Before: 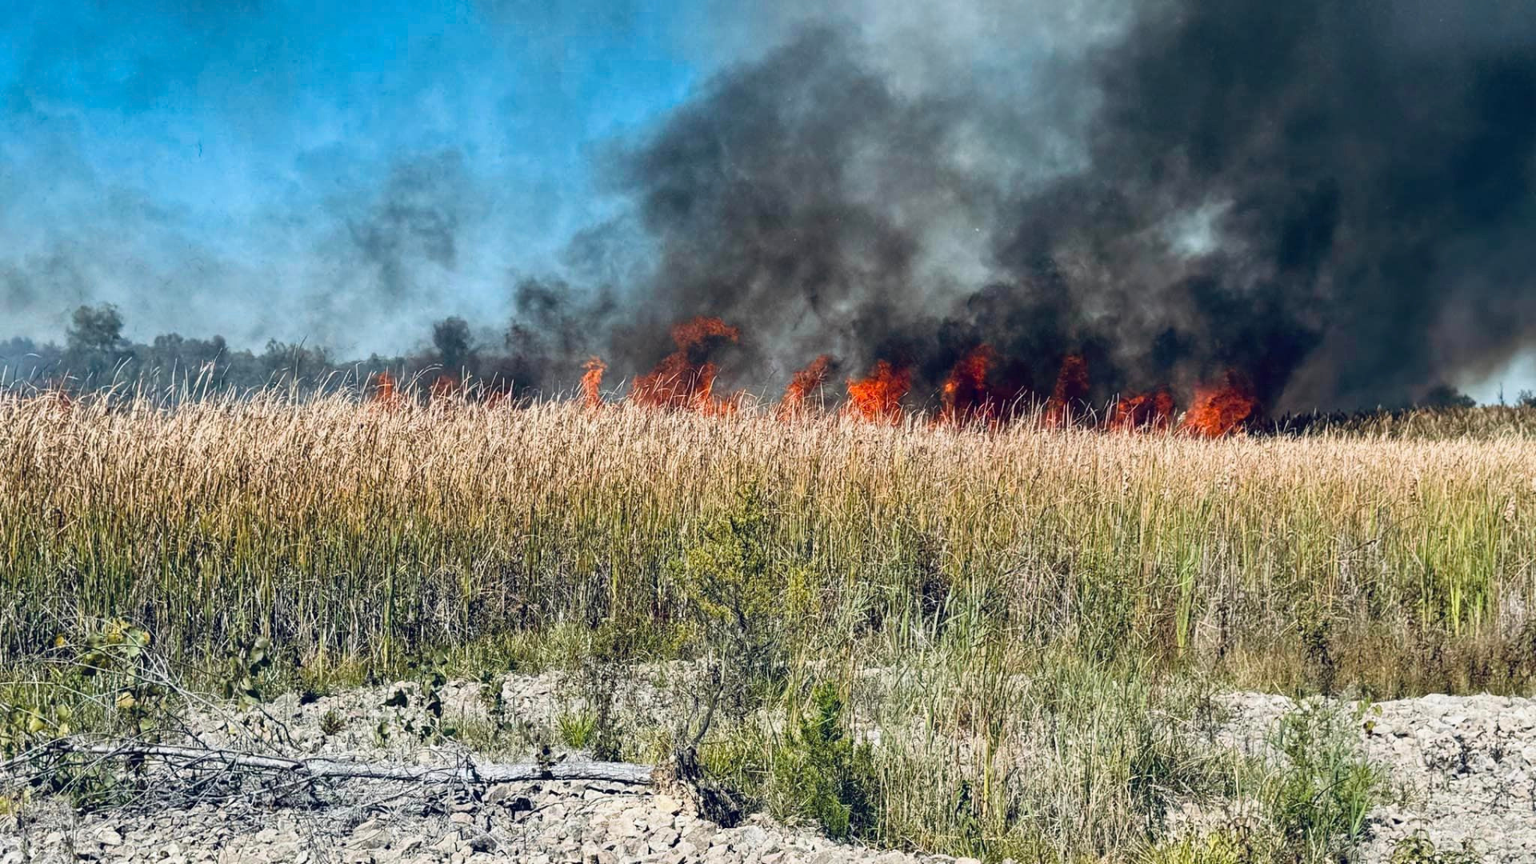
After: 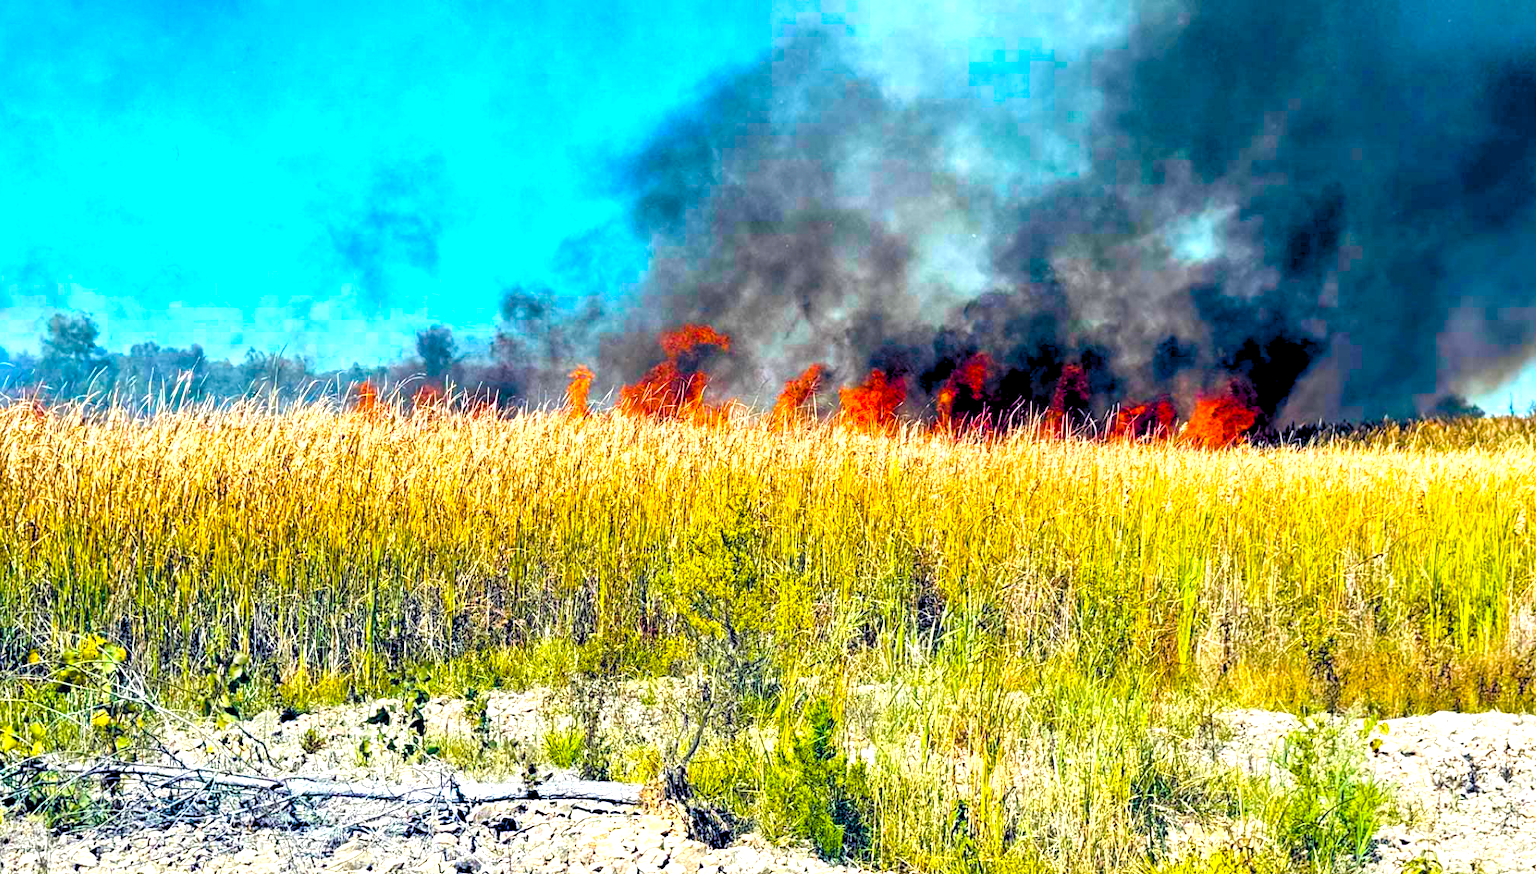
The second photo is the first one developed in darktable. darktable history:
crop and rotate: left 1.774%, right 0.633%, bottom 1.28%
color balance rgb: linear chroma grading › global chroma 42%, perceptual saturation grading › global saturation 42%, global vibrance 33%
contrast brightness saturation: contrast 0.08, saturation 0.02
exposure: black level correction 0, exposure 0.9 EV, compensate highlight preservation false
rgb levels: levels [[0.013, 0.434, 0.89], [0, 0.5, 1], [0, 0.5, 1]]
